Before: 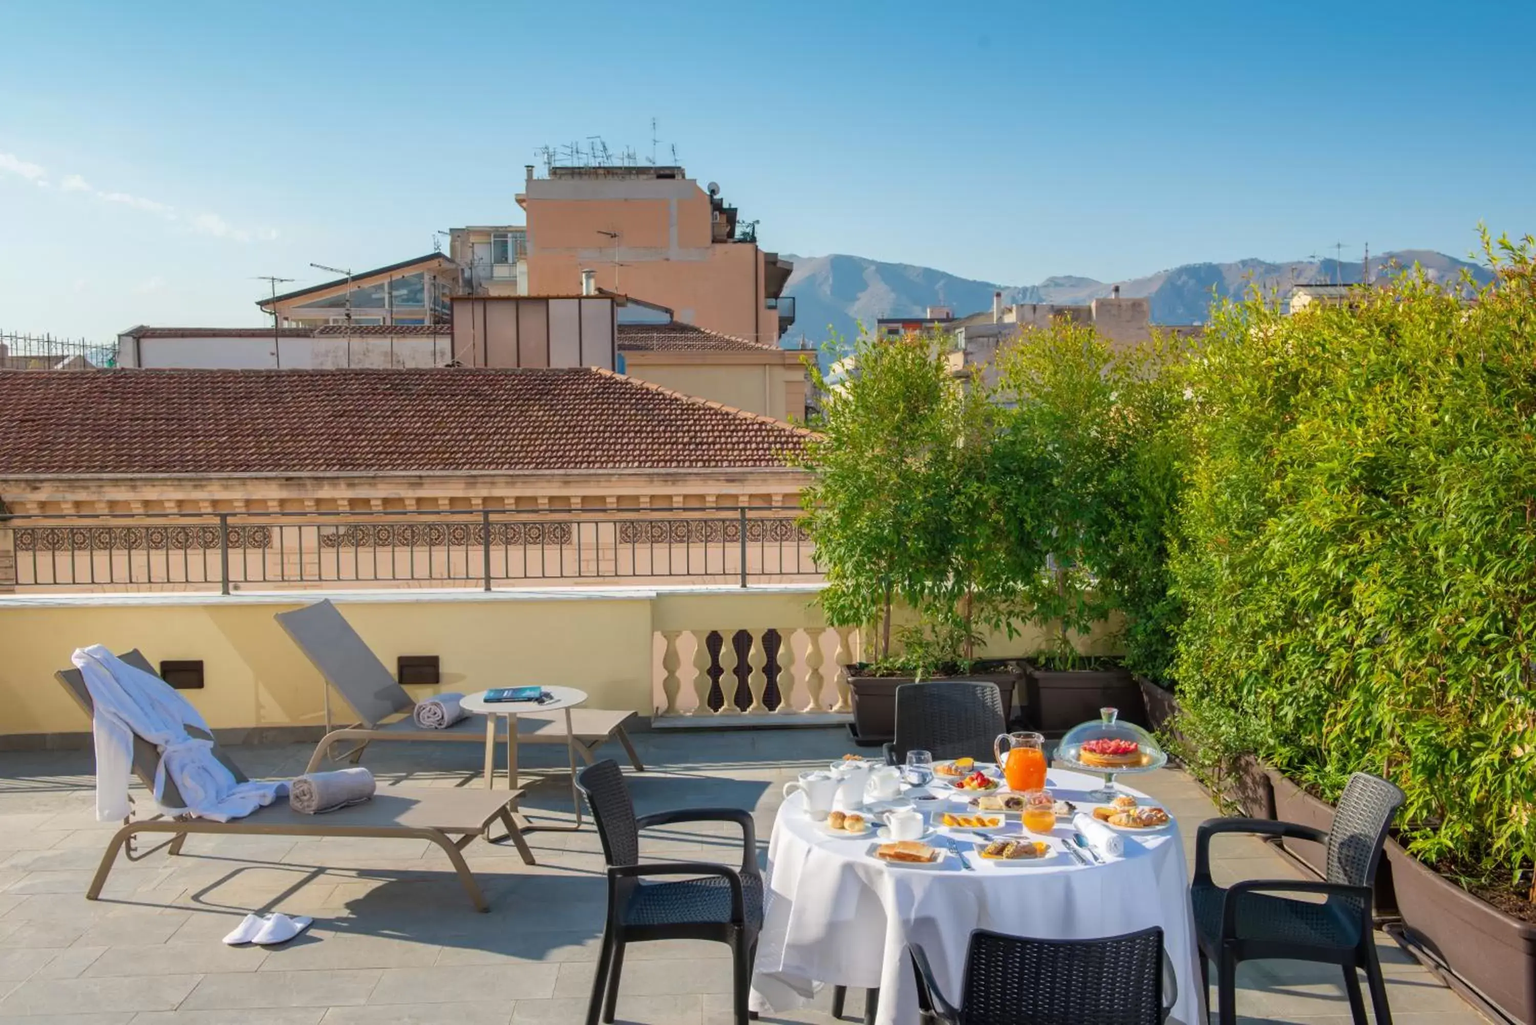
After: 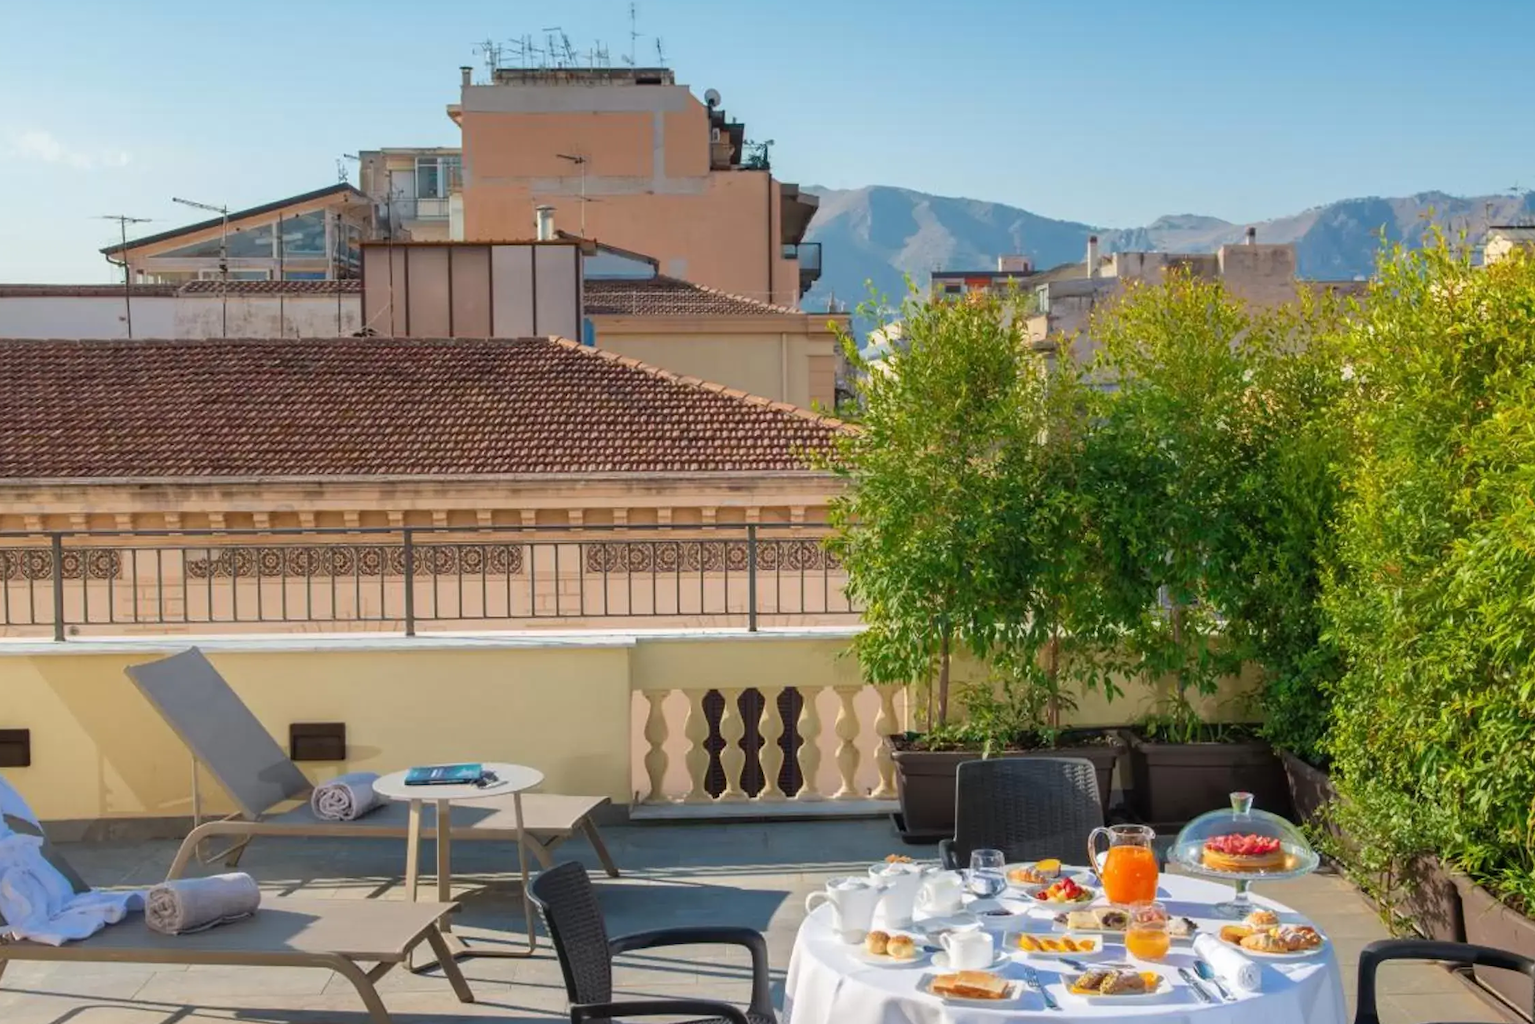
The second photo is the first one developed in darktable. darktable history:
base curve: exposure shift 0, preserve colors none
crop and rotate: left 11.831%, top 11.346%, right 13.429%, bottom 13.899%
